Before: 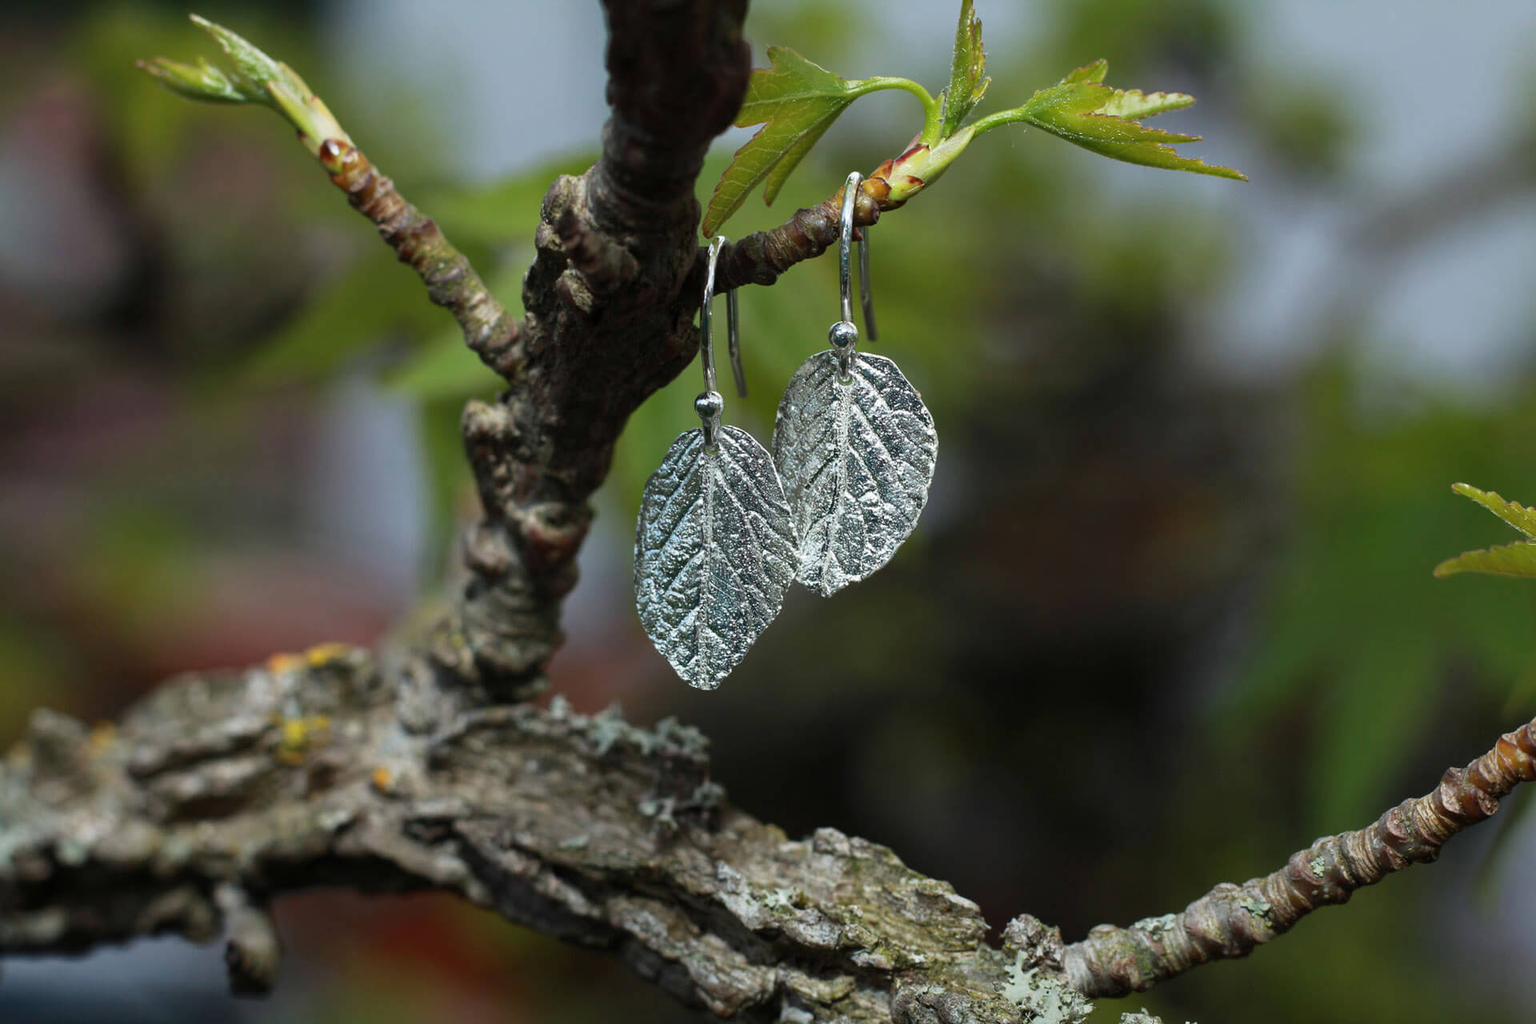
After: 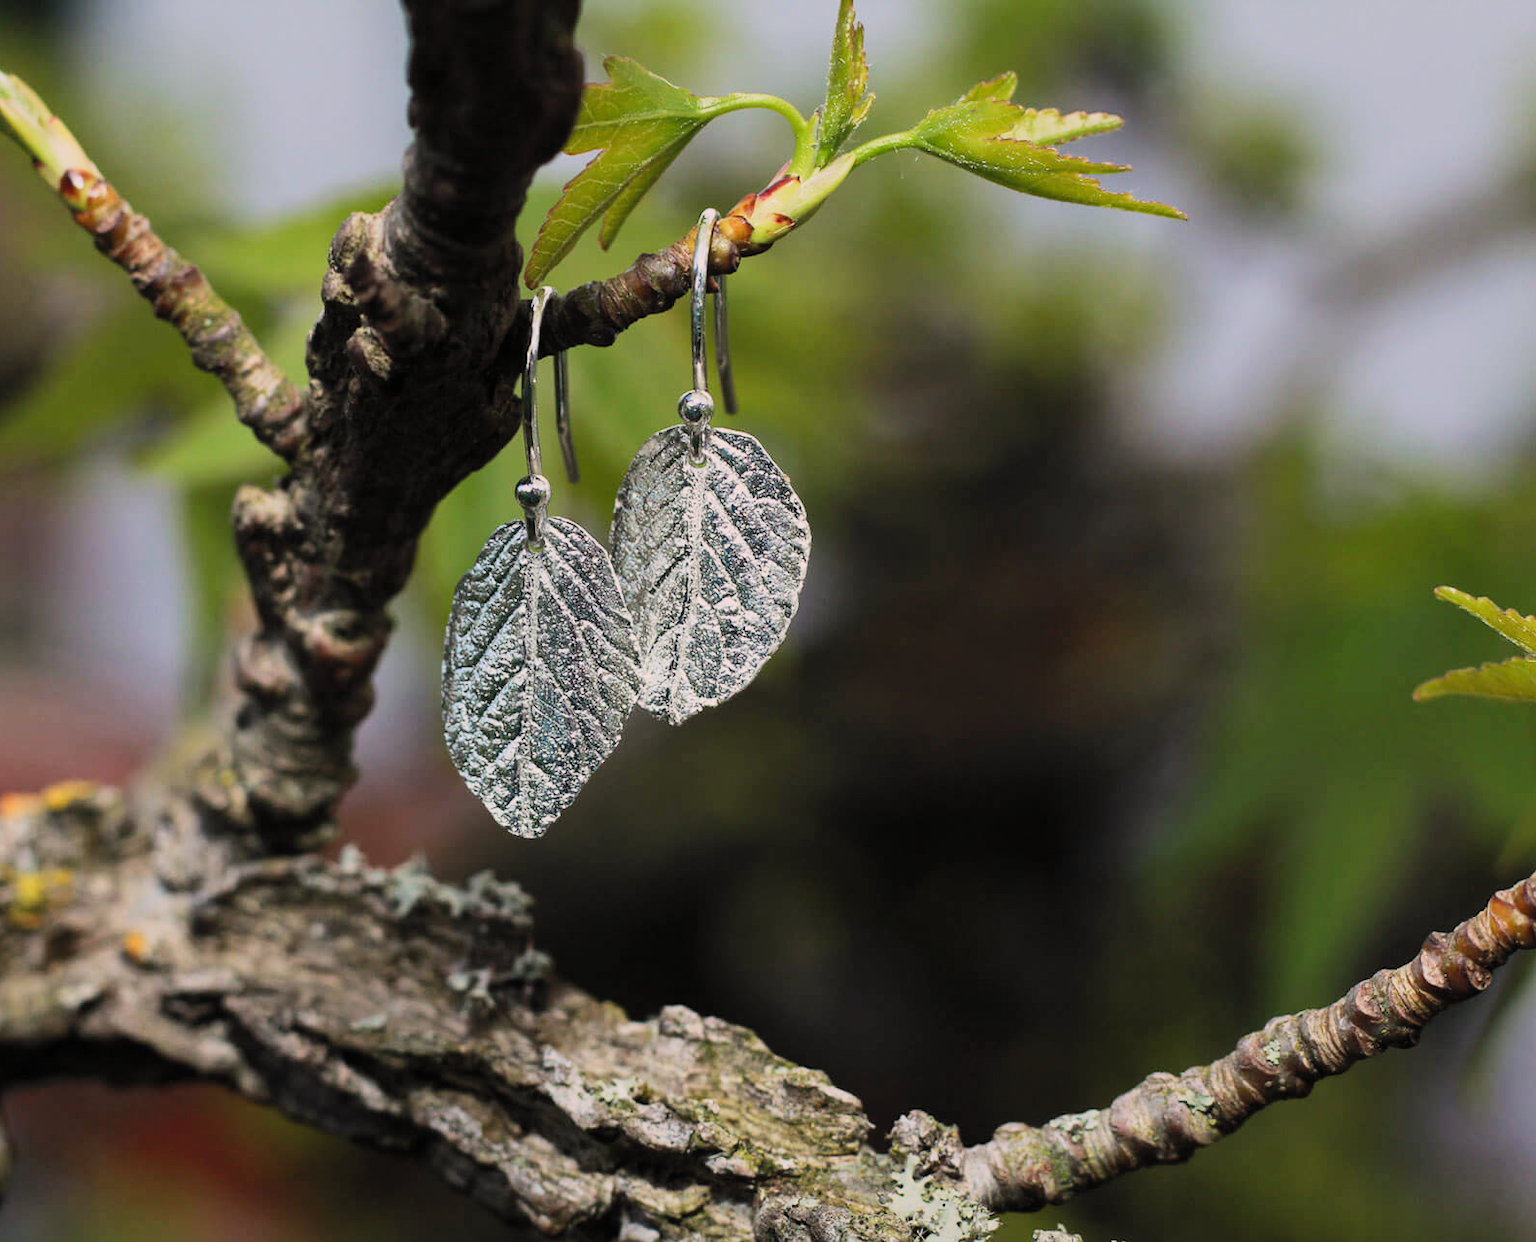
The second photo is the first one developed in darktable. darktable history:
crop: left 17.652%, bottom 0.037%
contrast brightness saturation: contrast 0.199, brightness 0.168, saturation 0.216
color correction: highlights a* 8.08, highlights b* 4.43
filmic rgb: black relative exposure -7.65 EV, white relative exposure 4.56 EV, hardness 3.61, color science v5 (2021), contrast in shadows safe, contrast in highlights safe
